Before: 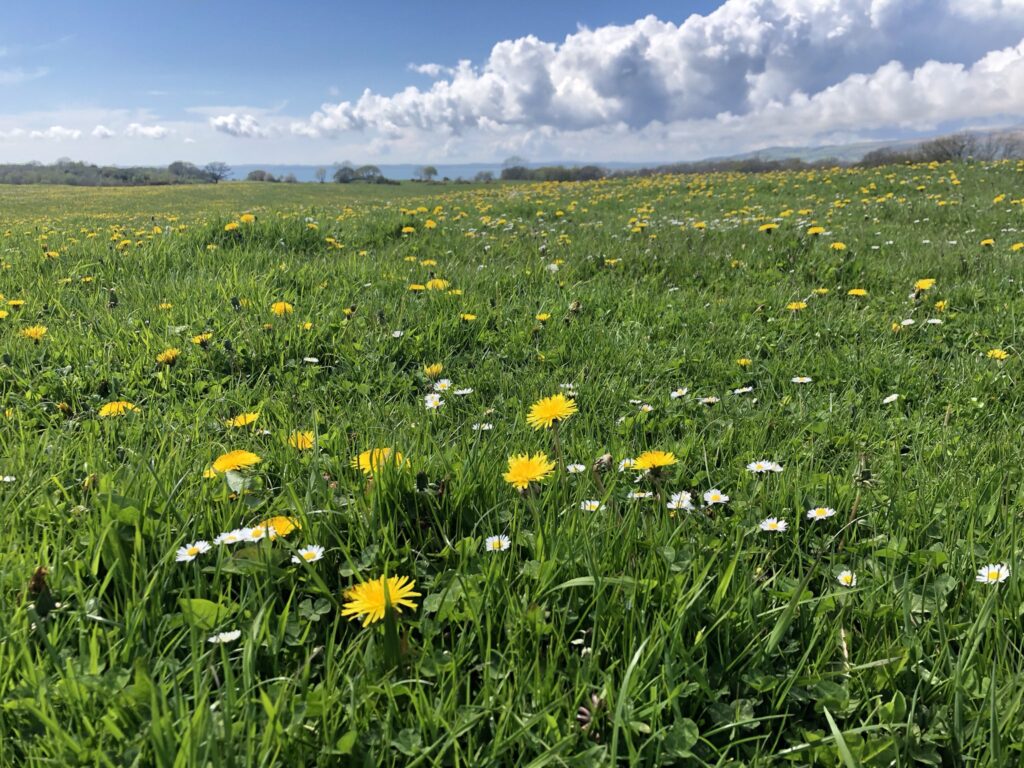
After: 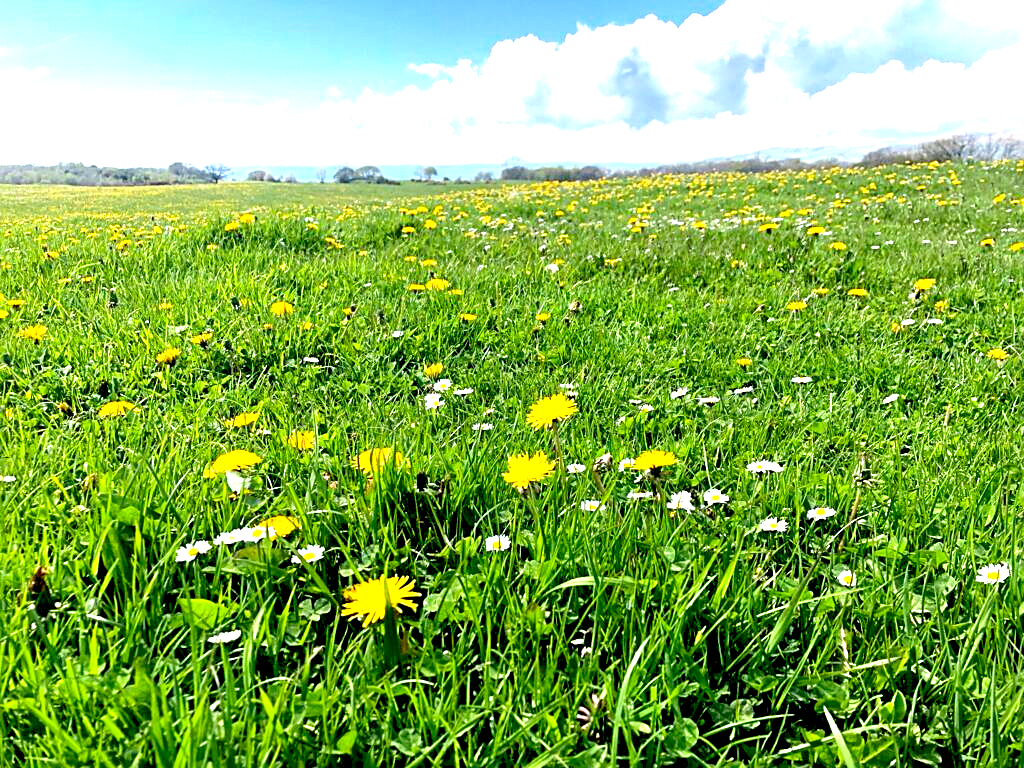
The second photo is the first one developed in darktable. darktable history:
exposure: black level correction 0.015, exposure 1.795 EV, compensate highlight preservation false
color zones: curves: ch0 [(0, 0.444) (0.143, 0.442) (0.286, 0.441) (0.429, 0.441) (0.571, 0.441) (0.714, 0.441) (0.857, 0.442) (1, 0.444)]
sharpen: on, module defaults
